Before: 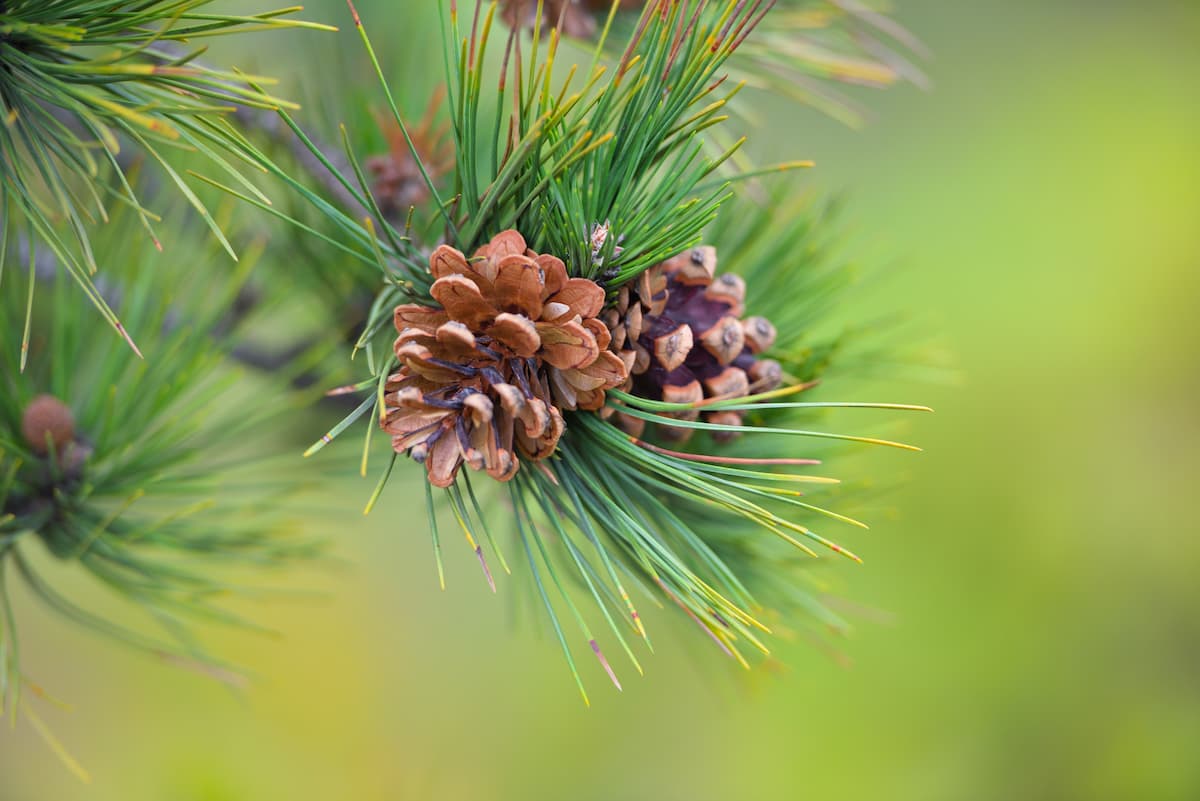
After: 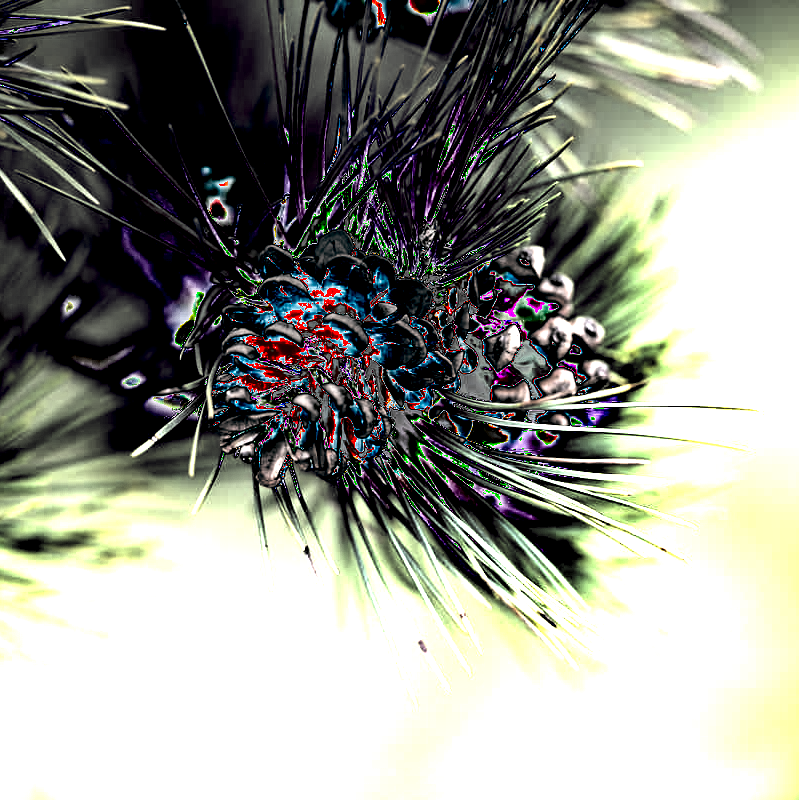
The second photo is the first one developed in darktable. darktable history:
exposure: black level correction 0, exposure 4 EV, compensate exposure bias true, compensate highlight preservation false
shadows and highlights: radius 171.16, shadows 27, white point adjustment 3.13, highlights -67.95, soften with gaussian
color balance rgb: perceptual saturation grading › global saturation 20%, perceptual saturation grading › highlights -25%, perceptual saturation grading › shadows 50%
crop and rotate: left 14.385%, right 18.948%
